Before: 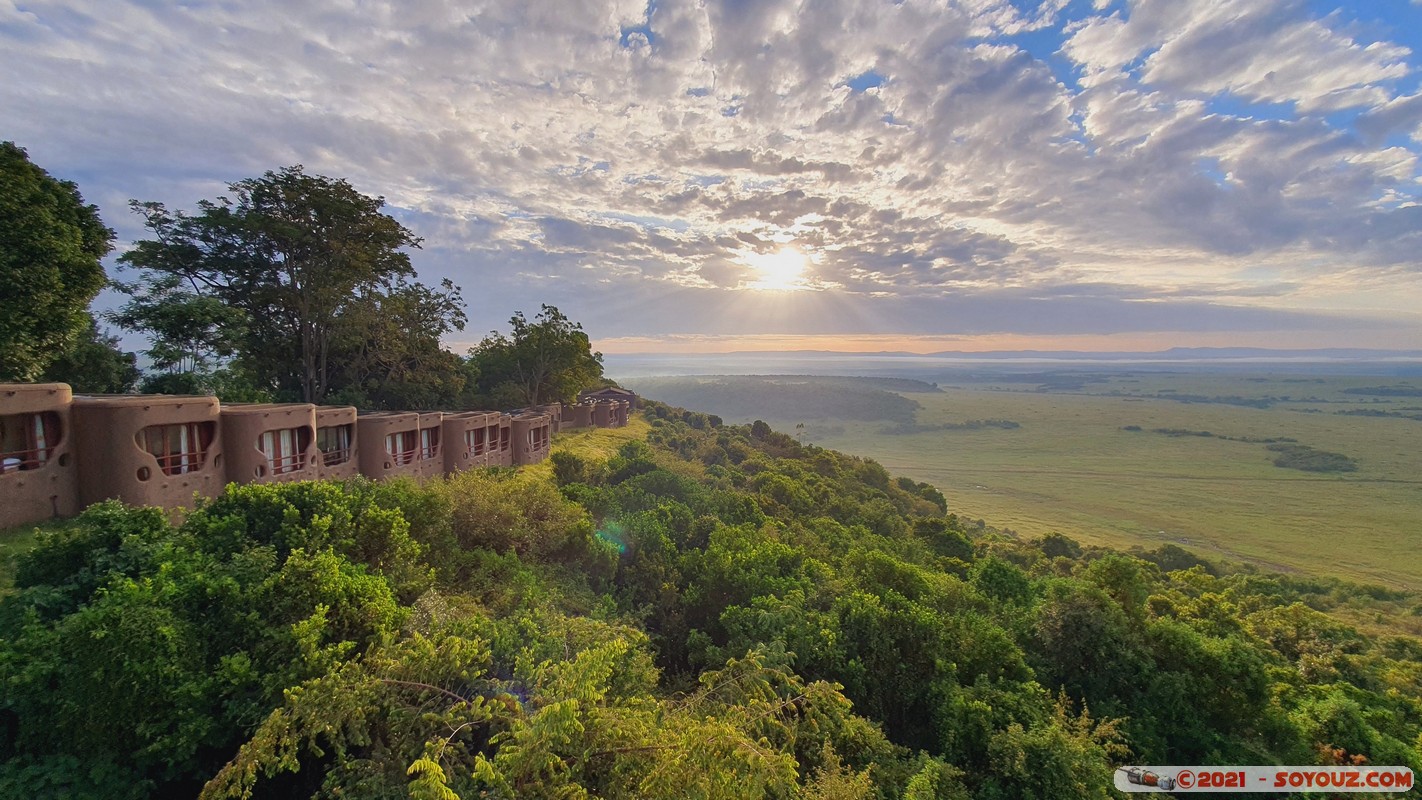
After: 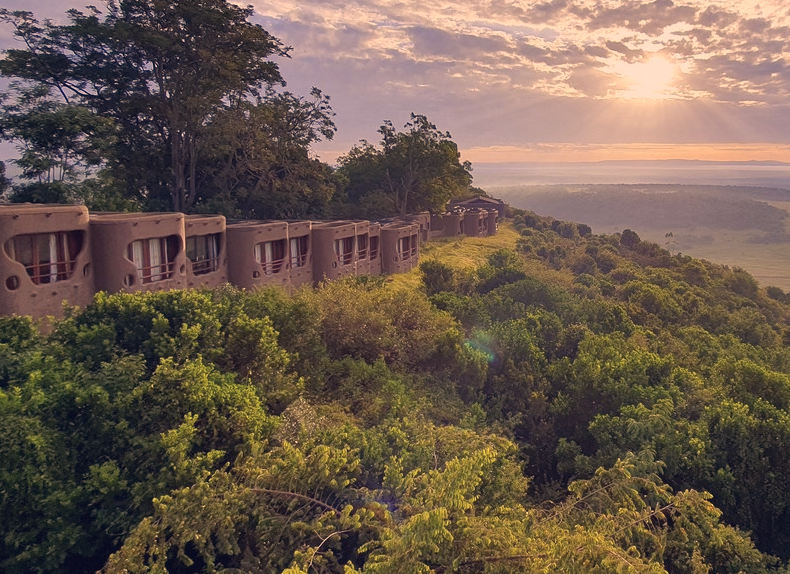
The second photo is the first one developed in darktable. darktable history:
crop: left 9.274%, top 23.93%, right 35.14%, bottom 4.214%
color correction: highlights a* 19.77, highlights b* 26.69, shadows a* 3.36, shadows b* -16.65, saturation 0.762
